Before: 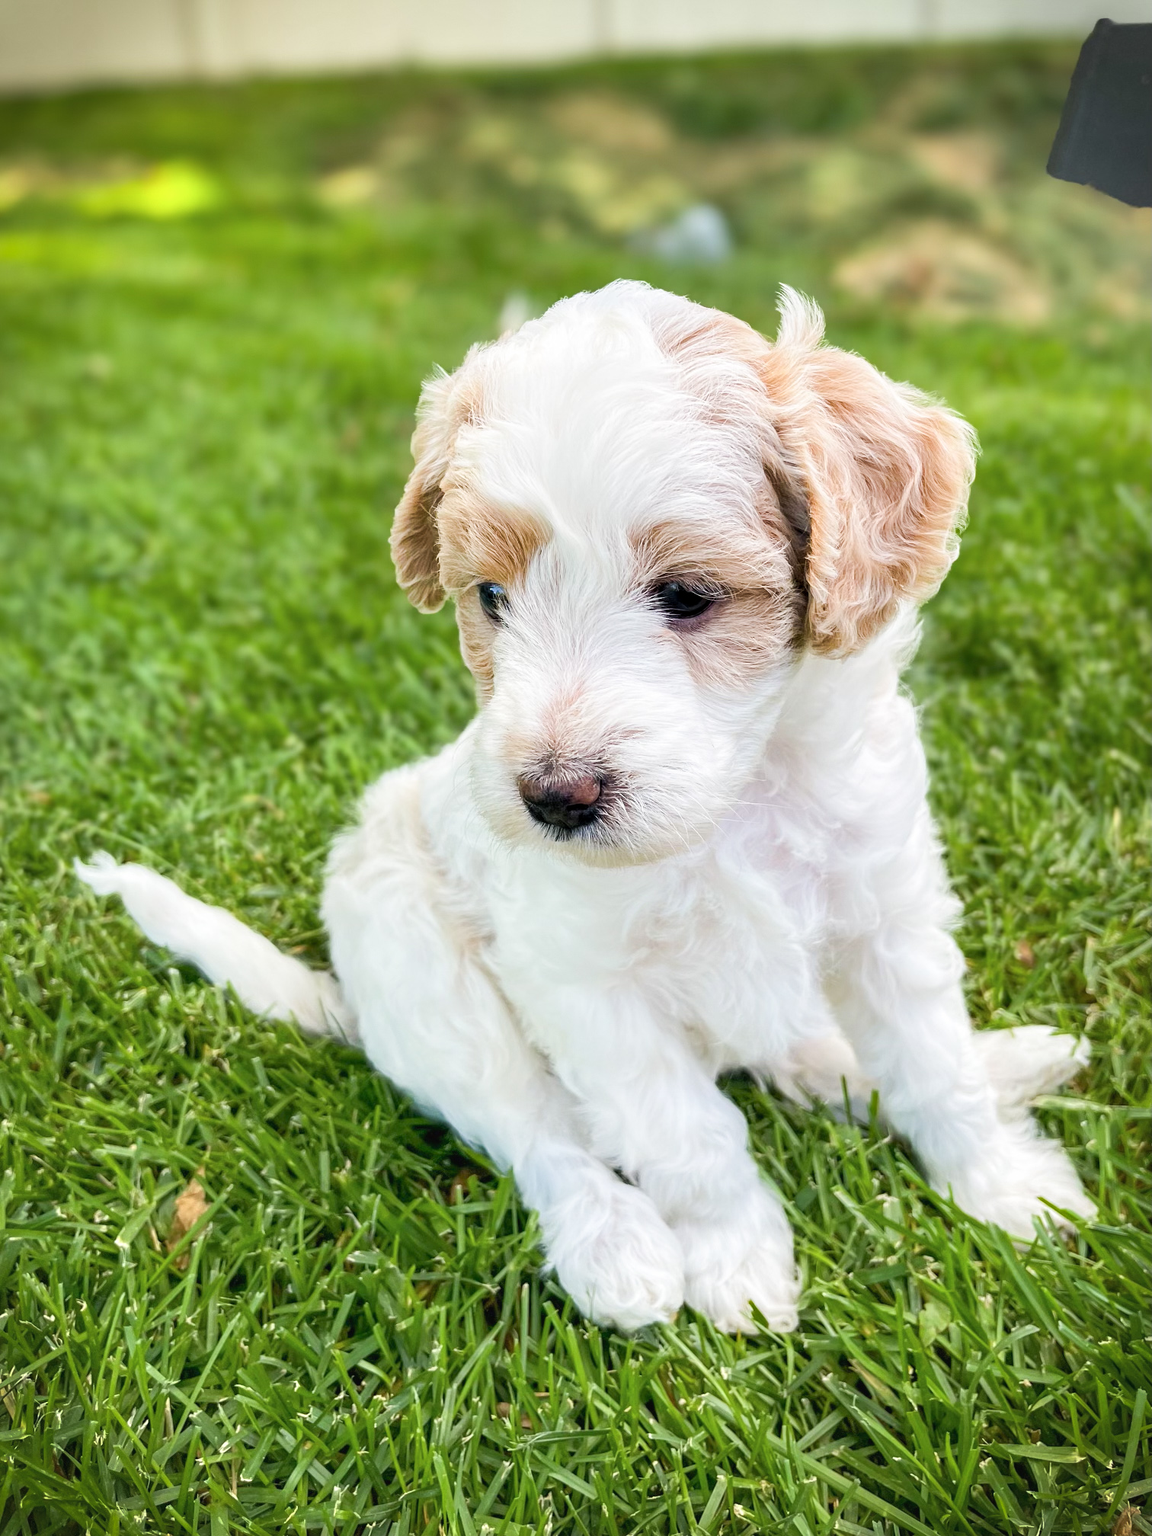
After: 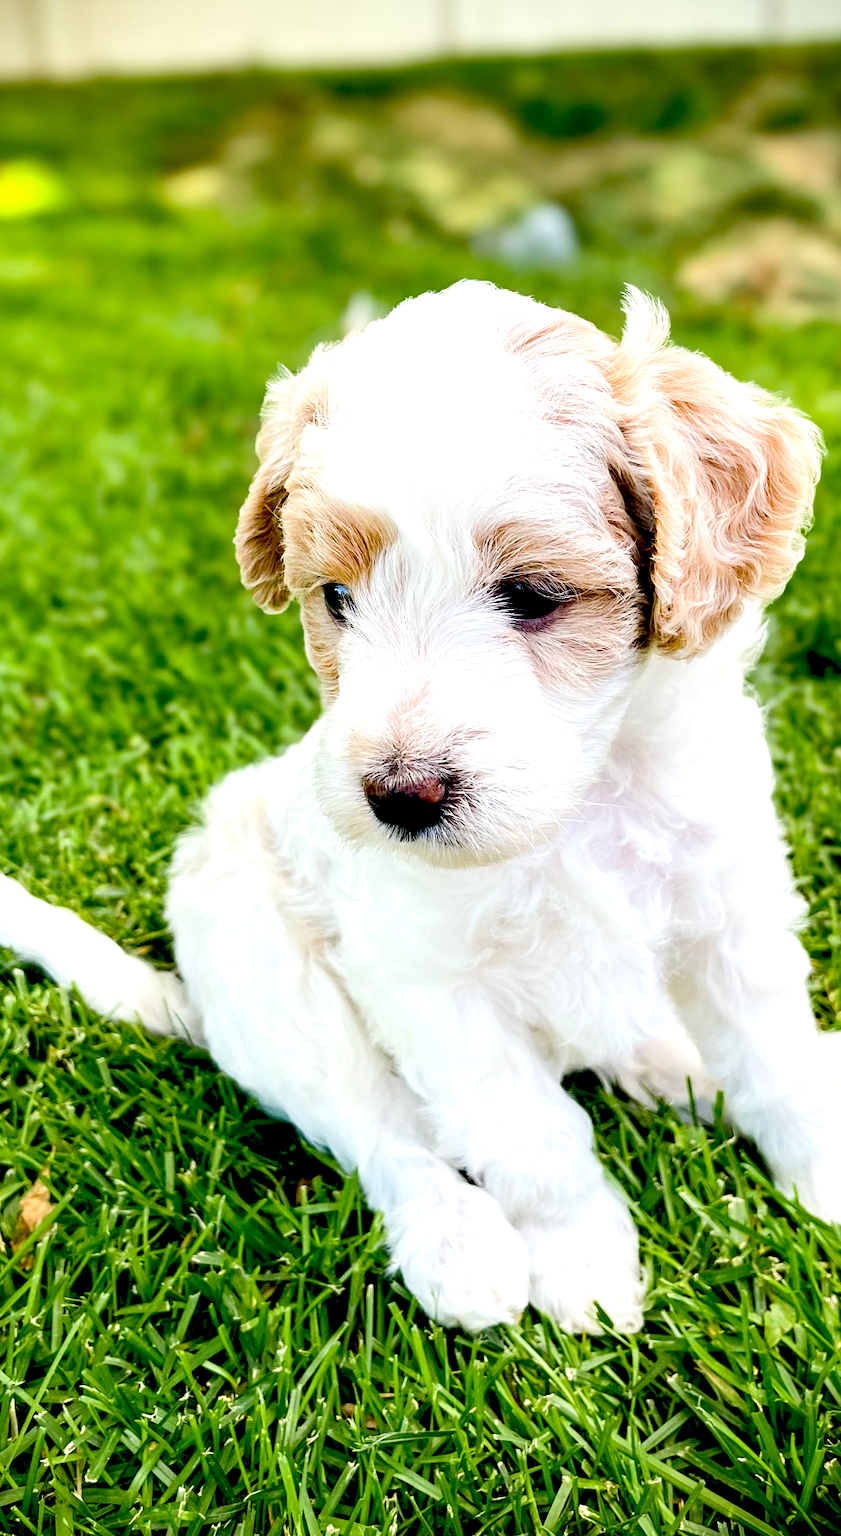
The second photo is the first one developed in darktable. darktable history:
exposure: black level correction 0.057, compensate highlight preservation false
tone equalizer: -8 EV -0.432 EV, -7 EV -0.408 EV, -6 EV -0.356 EV, -5 EV -0.231 EV, -3 EV 0.218 EV, -2 EV 0.319 EV, -1 EV 0.376 EV, +0 EV 0.39 EV, edges refinement/feathering 500, mask exposure compensation -1.57 EV, preserve details no
crop: left 13.555%, top 0%, right 13.414%
levels: levels [0, 0.478, 1]
